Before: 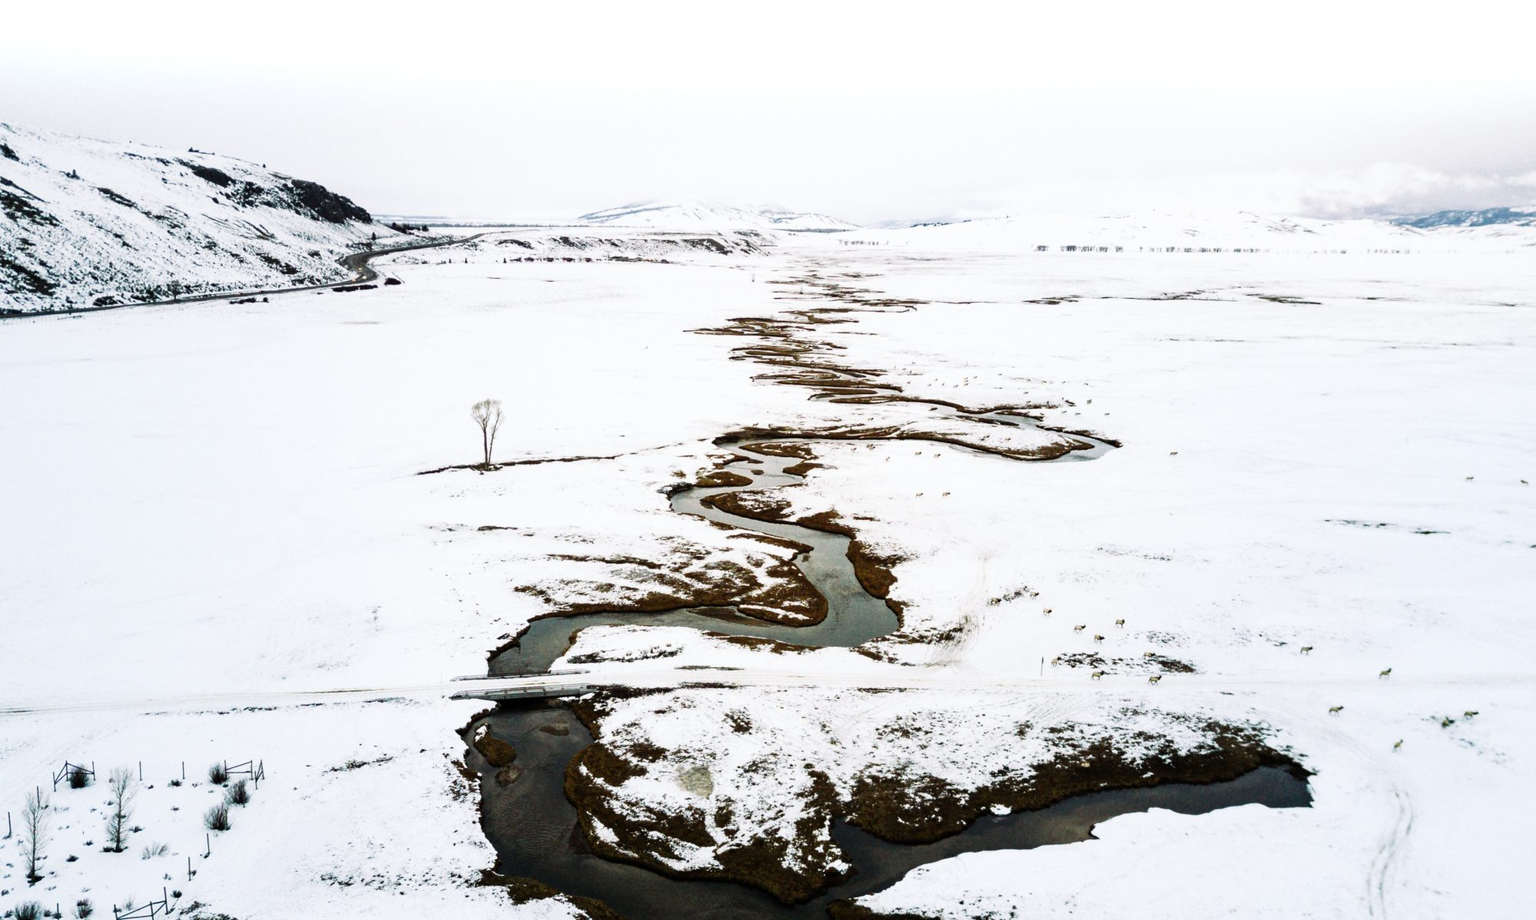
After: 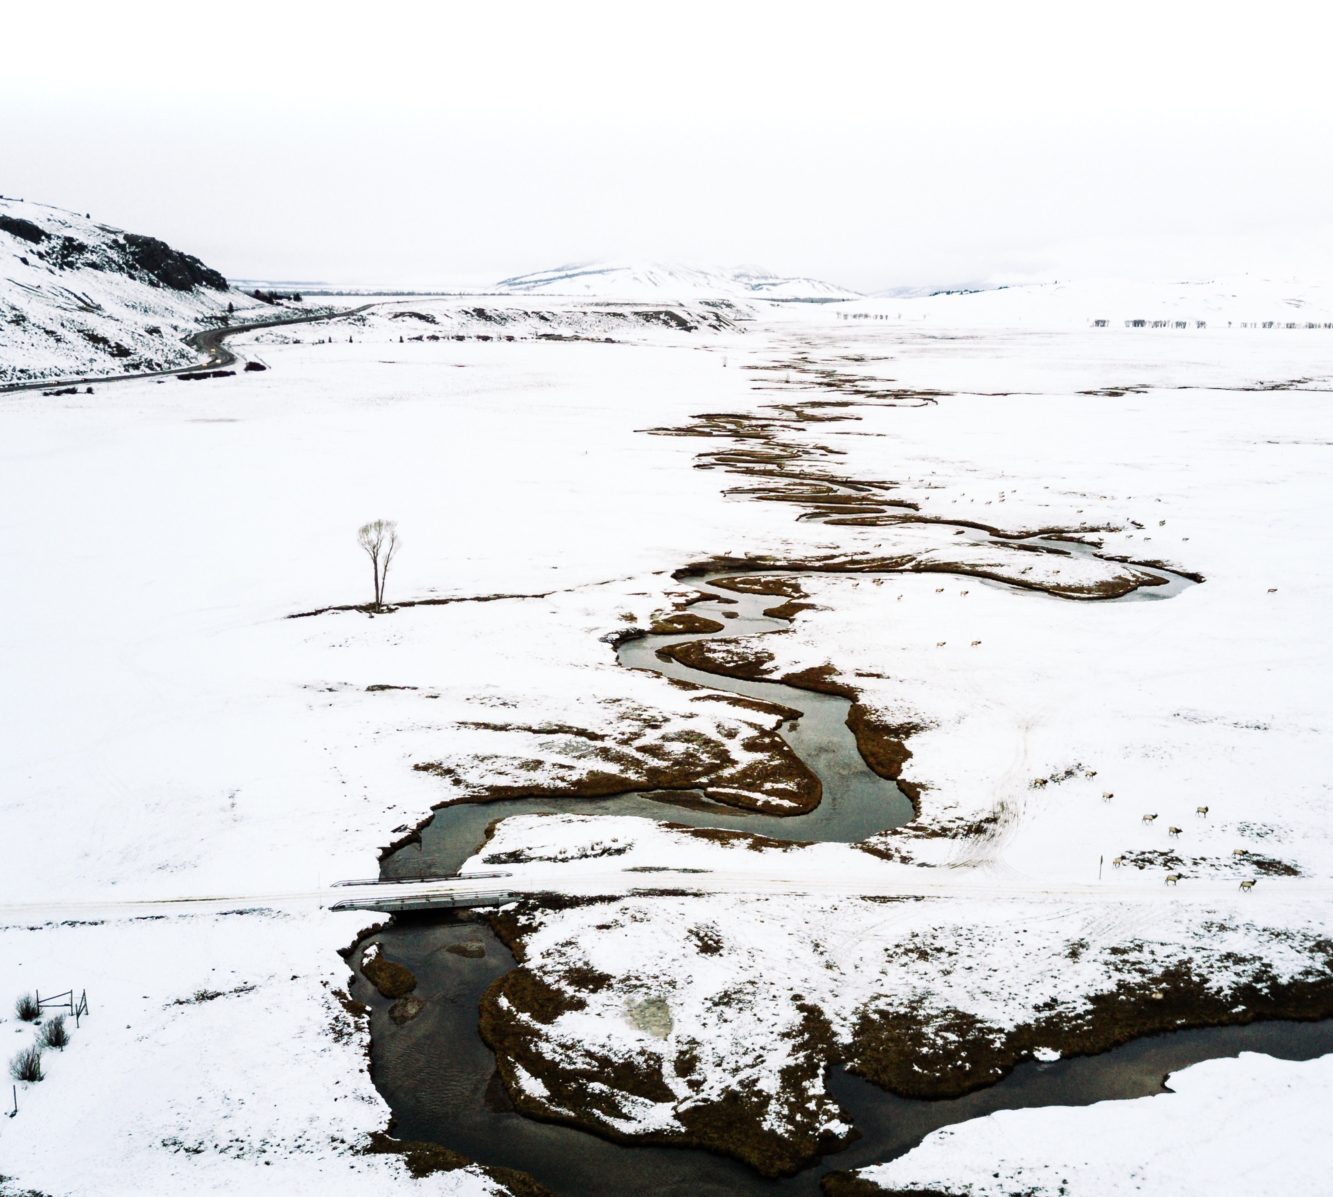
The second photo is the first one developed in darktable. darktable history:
crop and rotate: left 12.832%, right 20.493%
